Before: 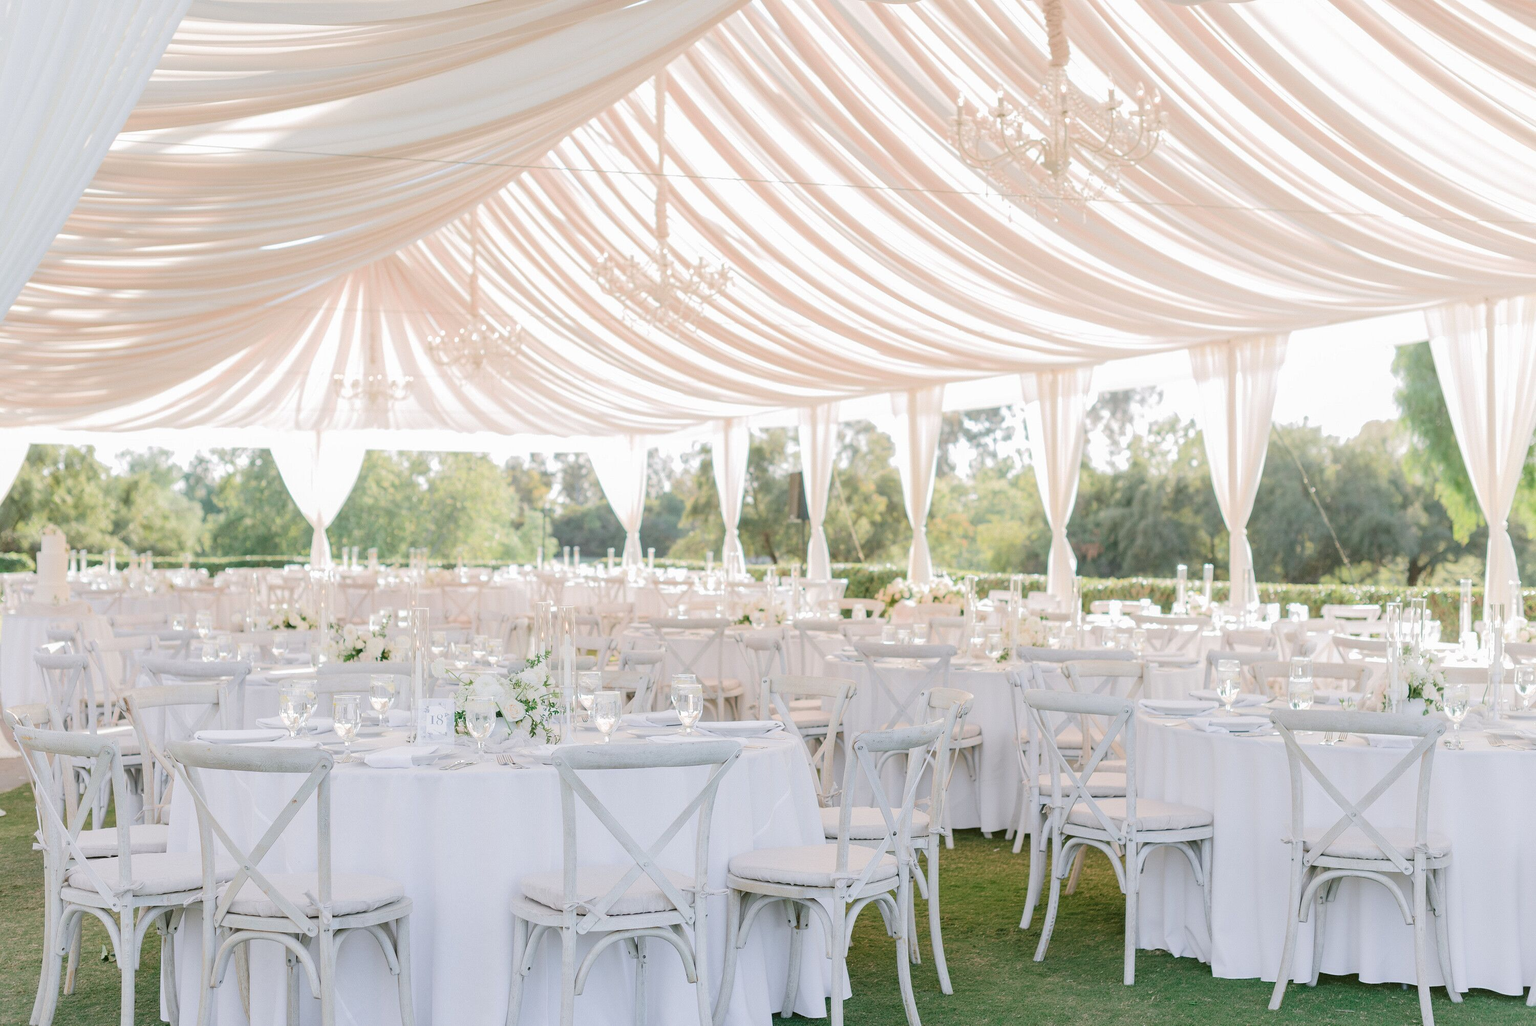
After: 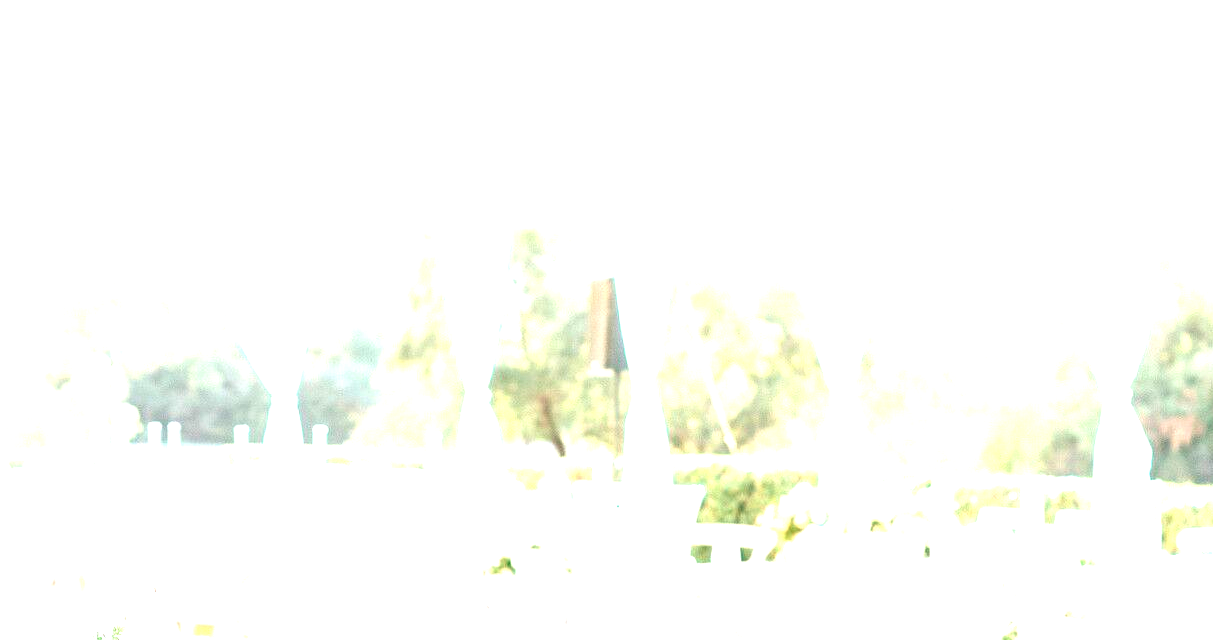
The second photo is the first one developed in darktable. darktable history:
crop: left 31.751%, top 32.172%, right 27.8%, bottom 35.83%
exposure: black level correction 0, exposure 1.9 EV, compensate highlight preservation false
